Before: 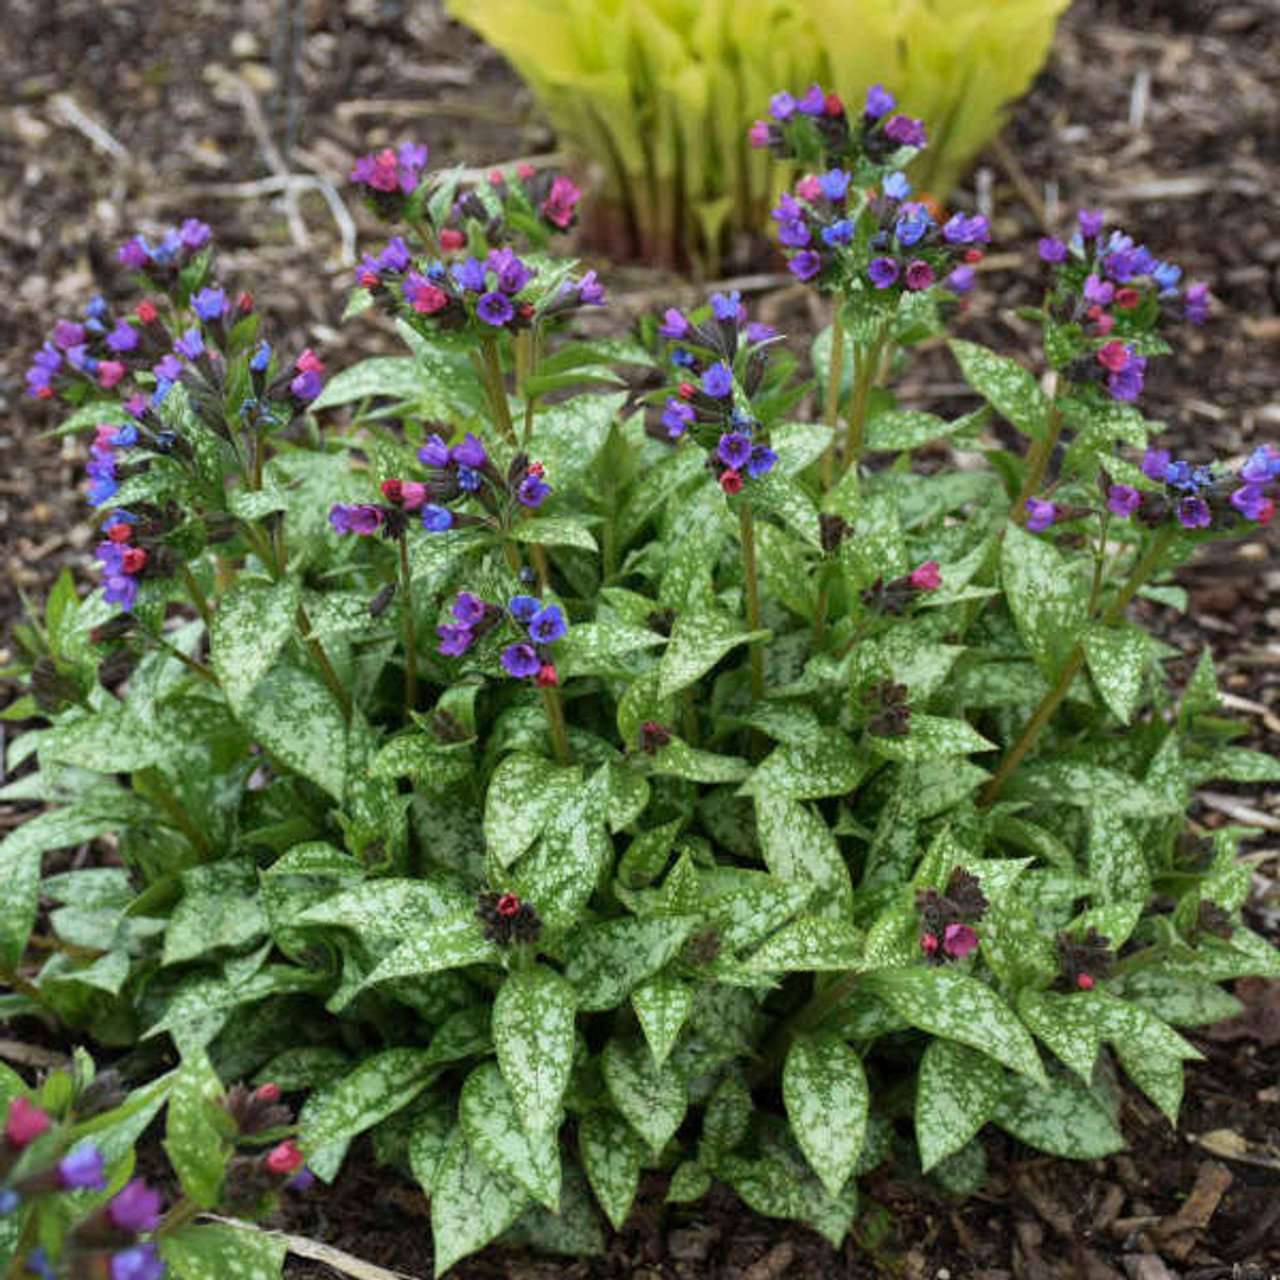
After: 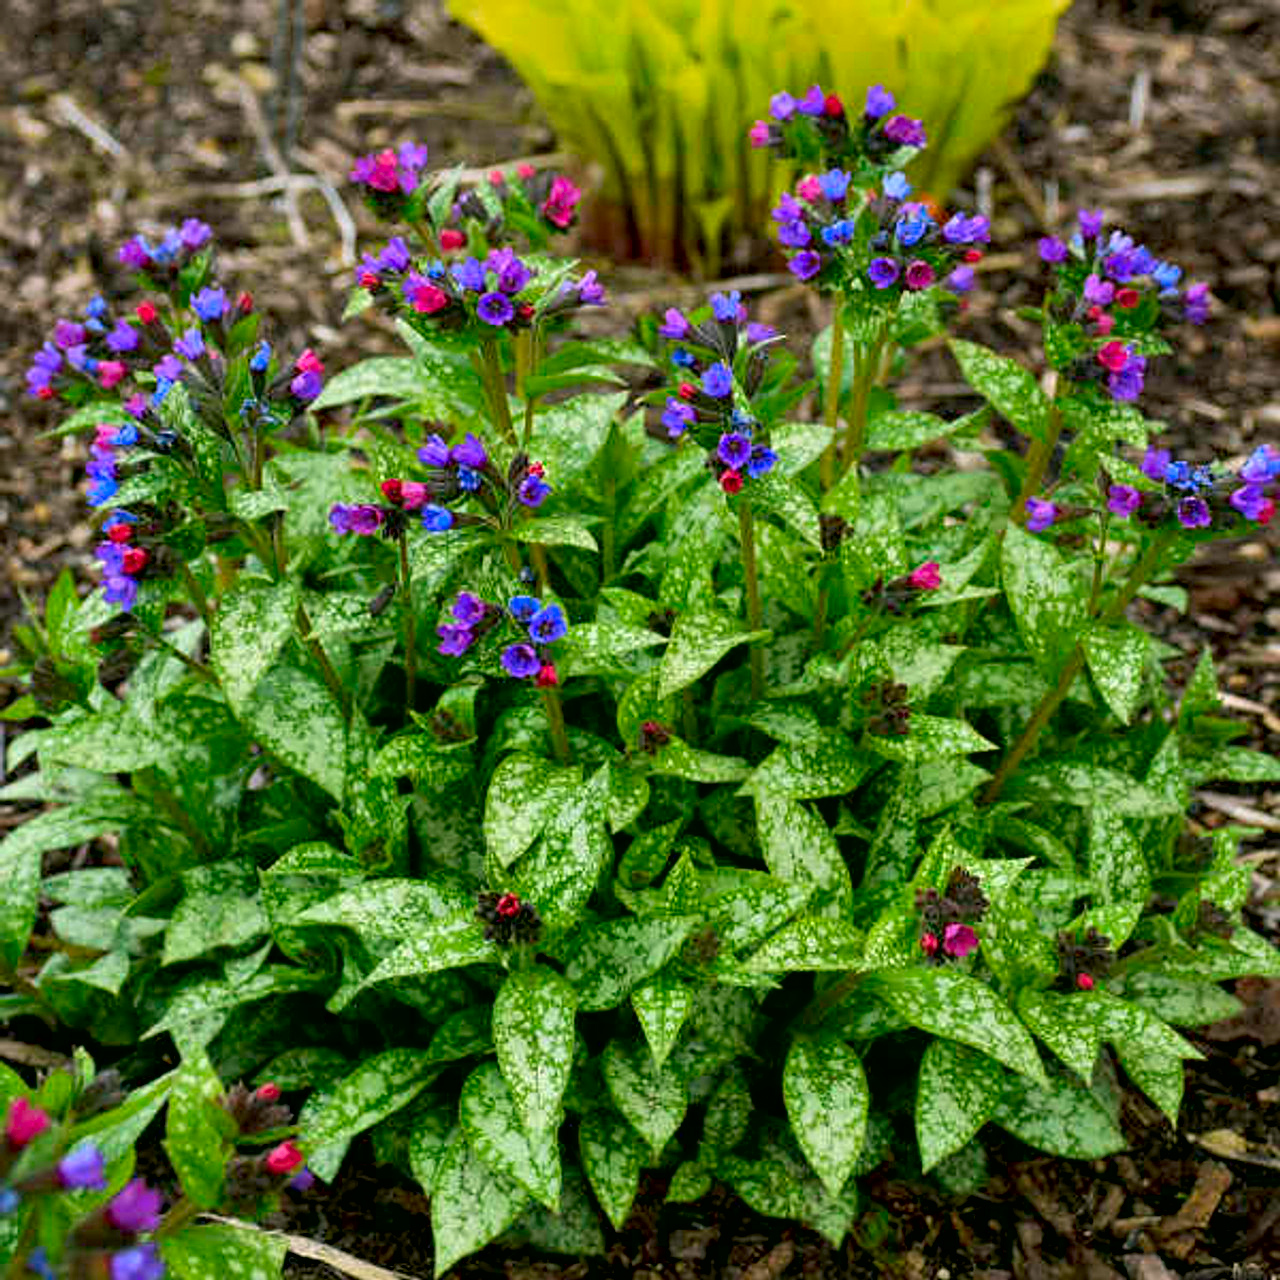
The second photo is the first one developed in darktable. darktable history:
exposure: black level correction 0.009, compensate highlight preservation false
sharpen: on, module defaults
contrast brightness saturation: saturation 0.493
color correction: highlights a* 4.23, highlights b* 4.92, shadows a* -6.8, shadows b* 5.05
